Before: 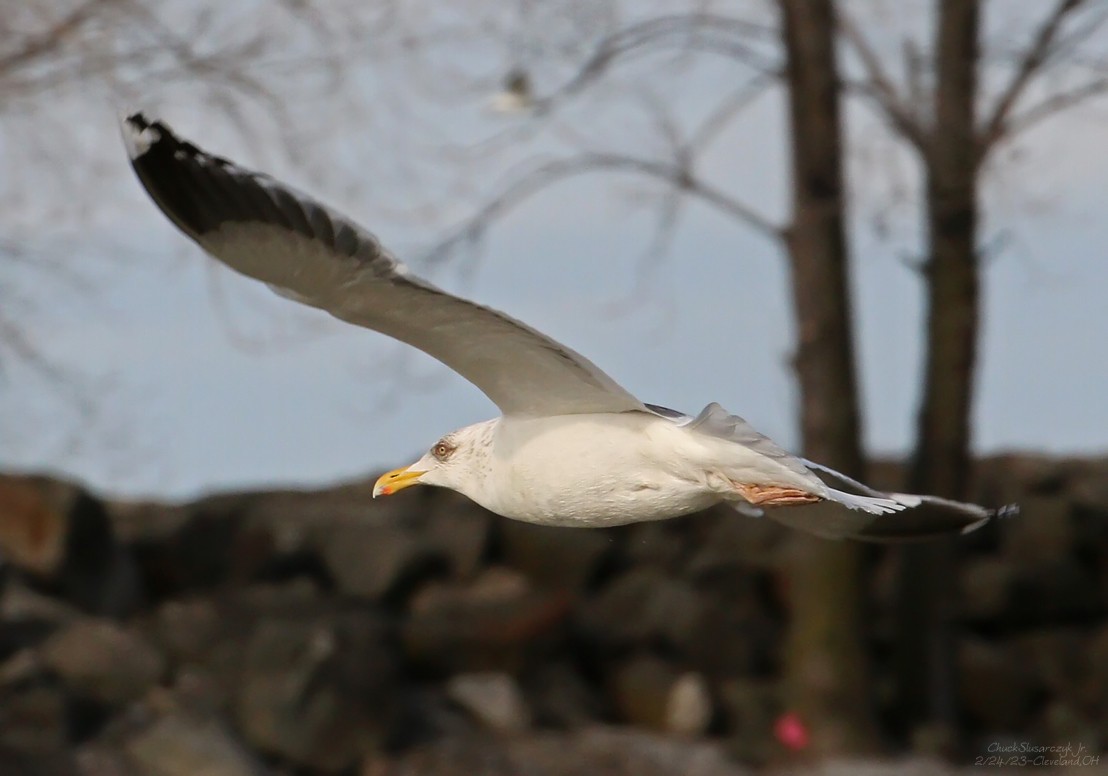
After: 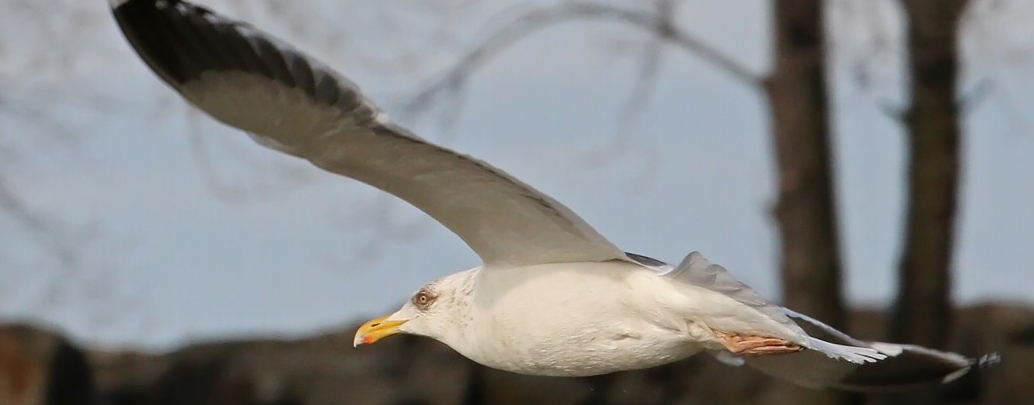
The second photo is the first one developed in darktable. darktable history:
crop: left 1.764%, top 19.576%, right 4.844%, bottom 28.122%
shadows and highlights: shadows 30.93, highlights 0.351, soften with gaussian
